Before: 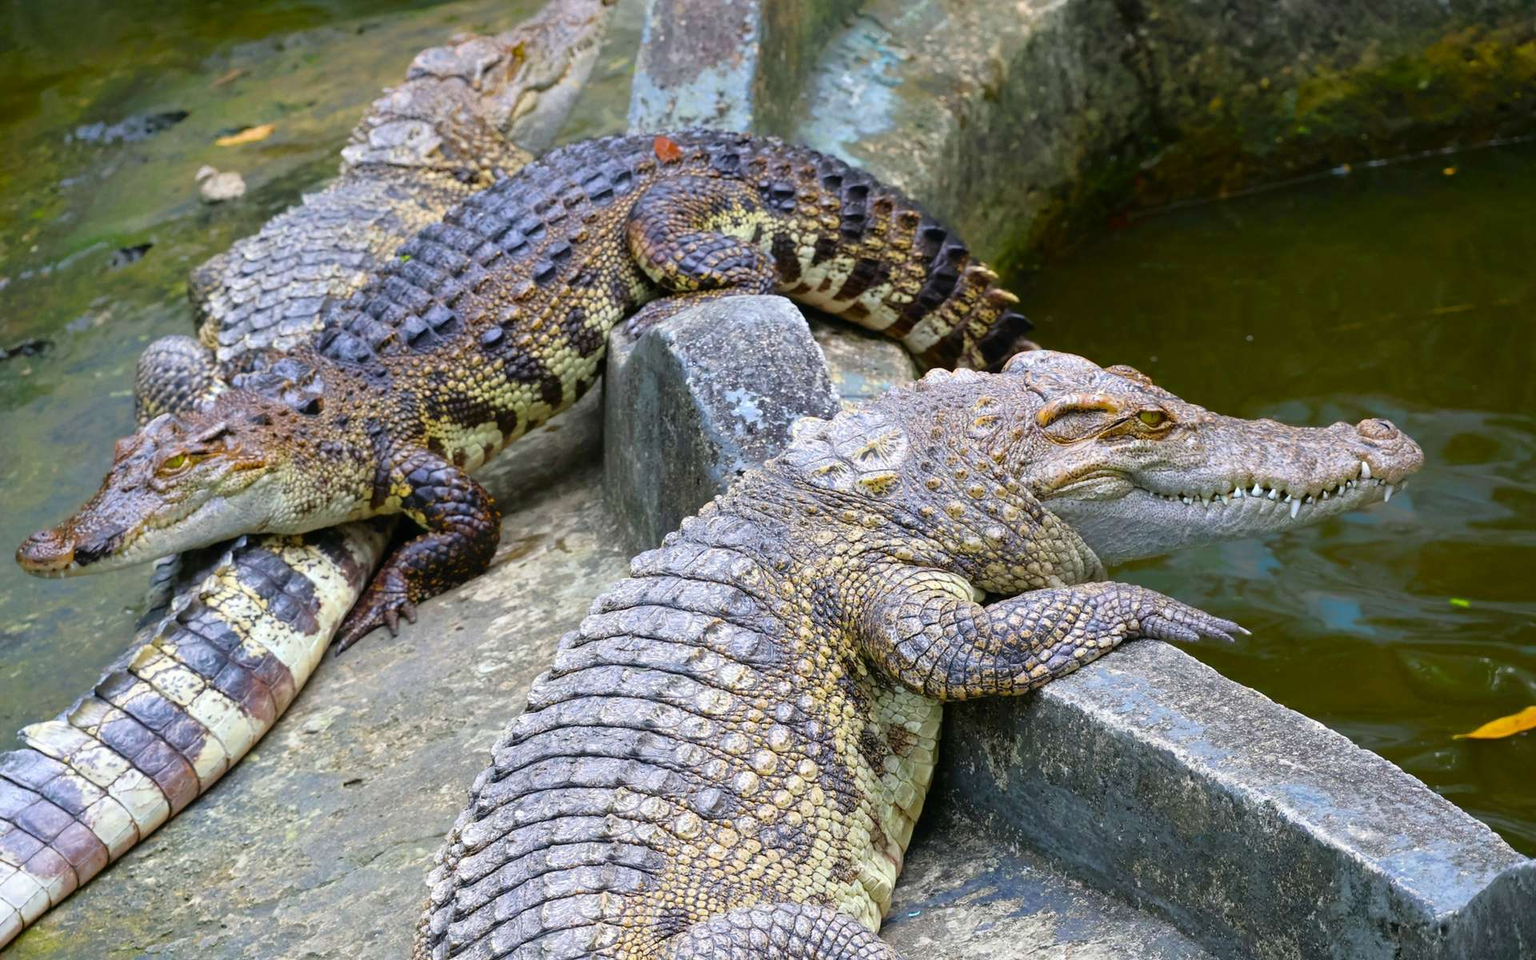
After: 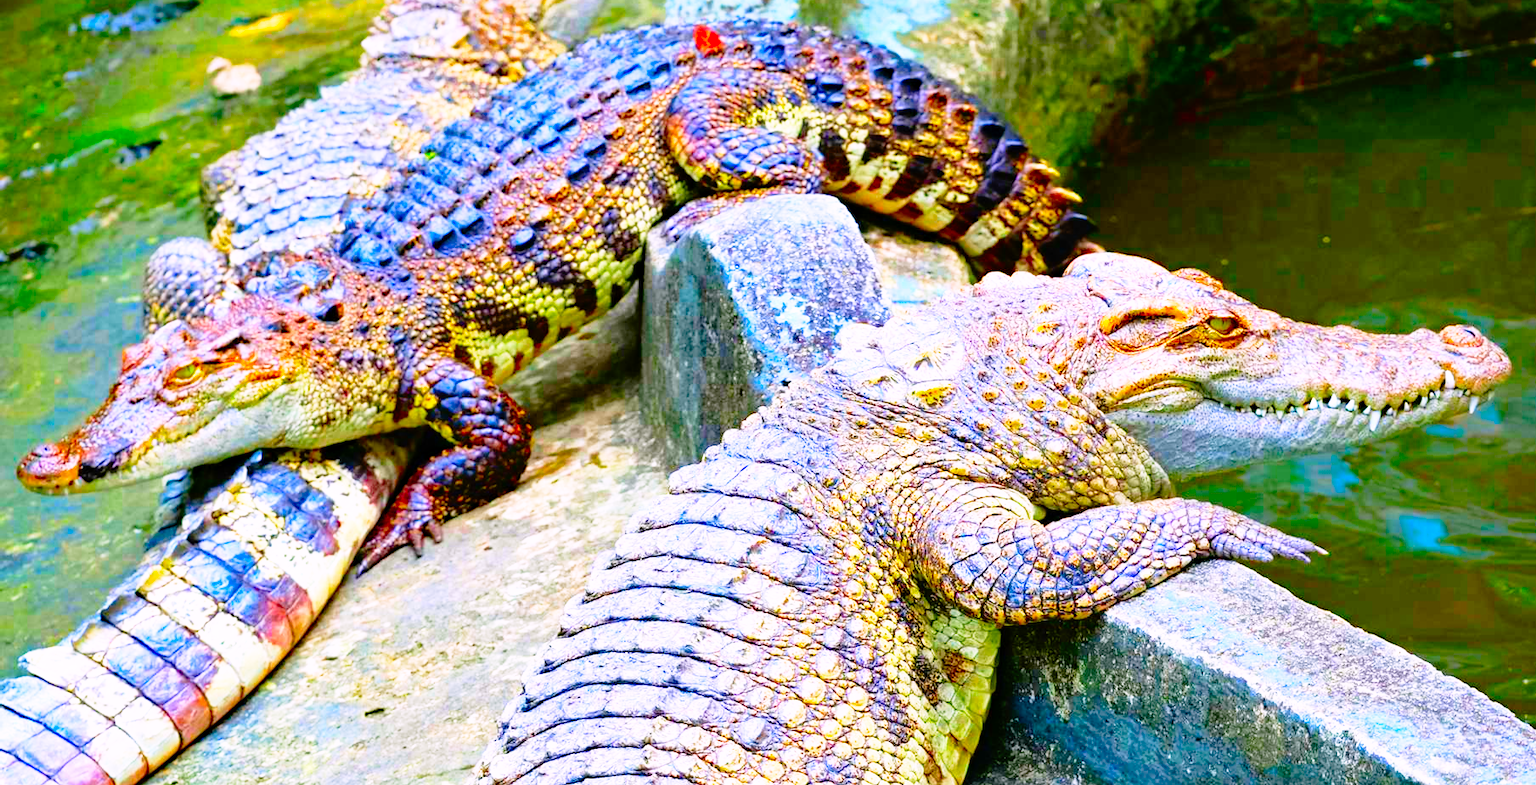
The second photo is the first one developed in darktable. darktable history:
base curve: curves: ch0 [(0, 0) (0.012, 0.01) (0.073, 0.168) (0.31, 0.711) (0.645, 0.957) (1, 1)], preserve colors none
haze removal: compatibility mode true, adaptive false
color correction: highlights a* 1.59, highlights b* -1.7, saturation 2.48
tone equalizer: on, module defaults
crop and rotate: angle 0.03°, top 11.643%, right 5.651%, bottom 11.189%
